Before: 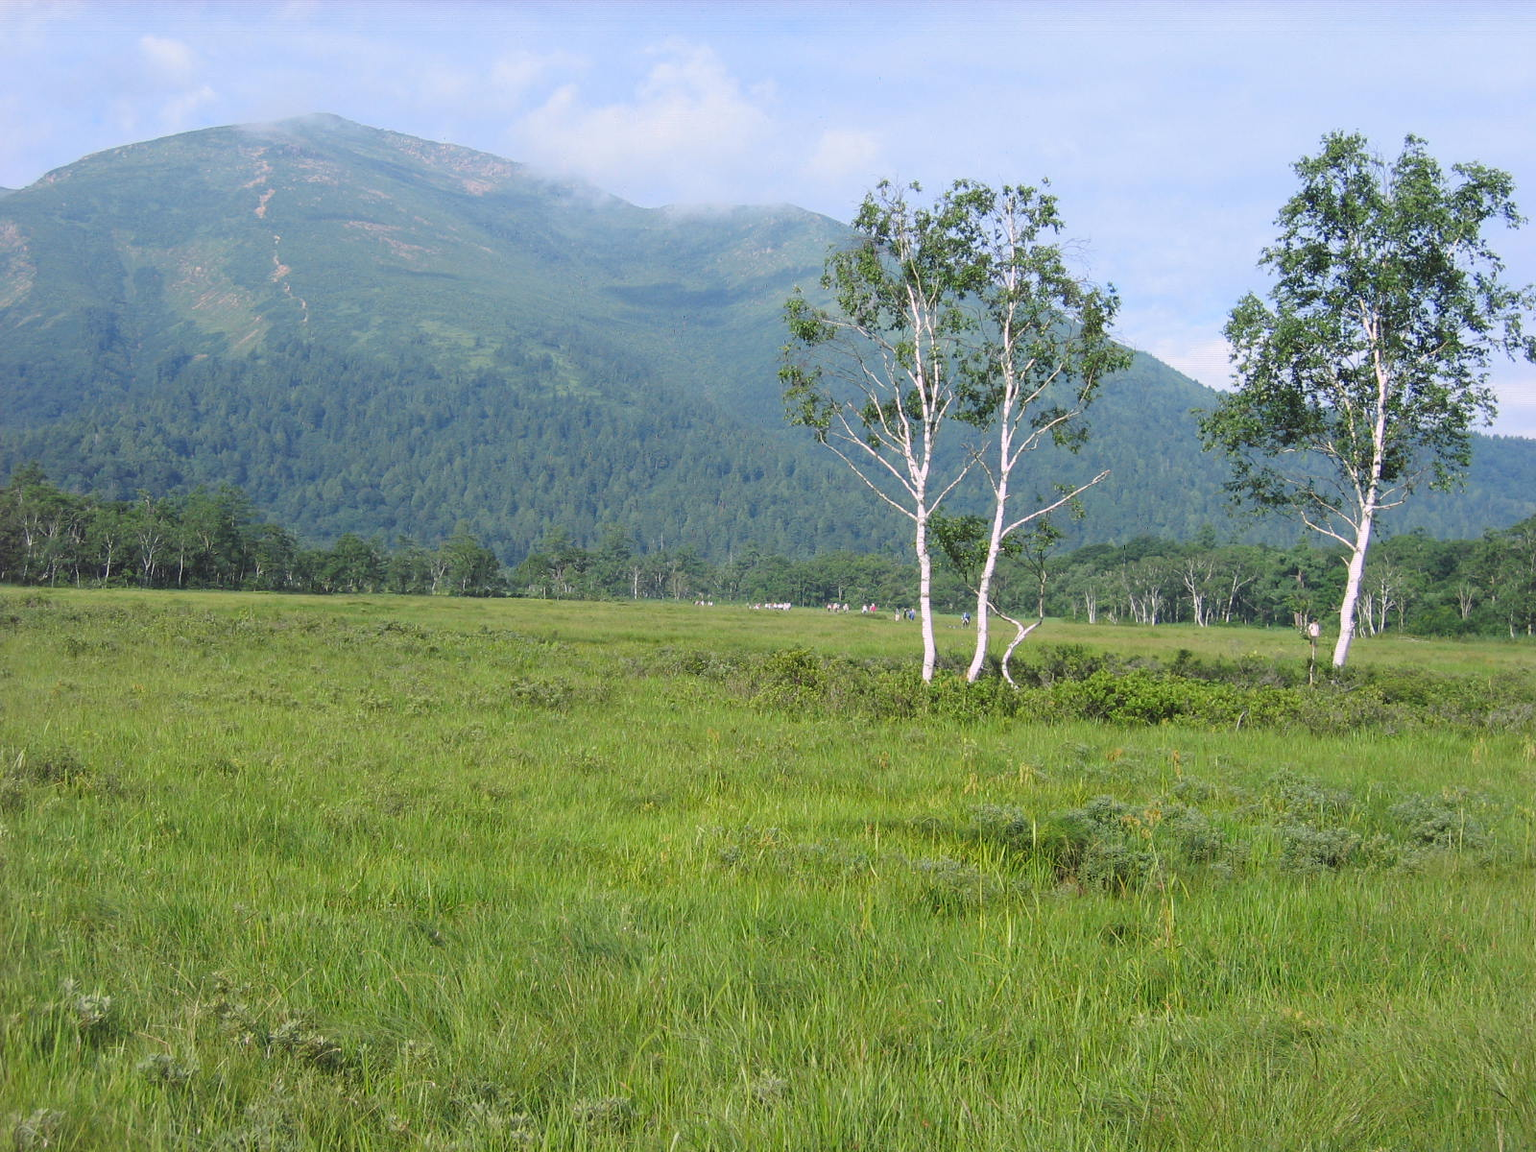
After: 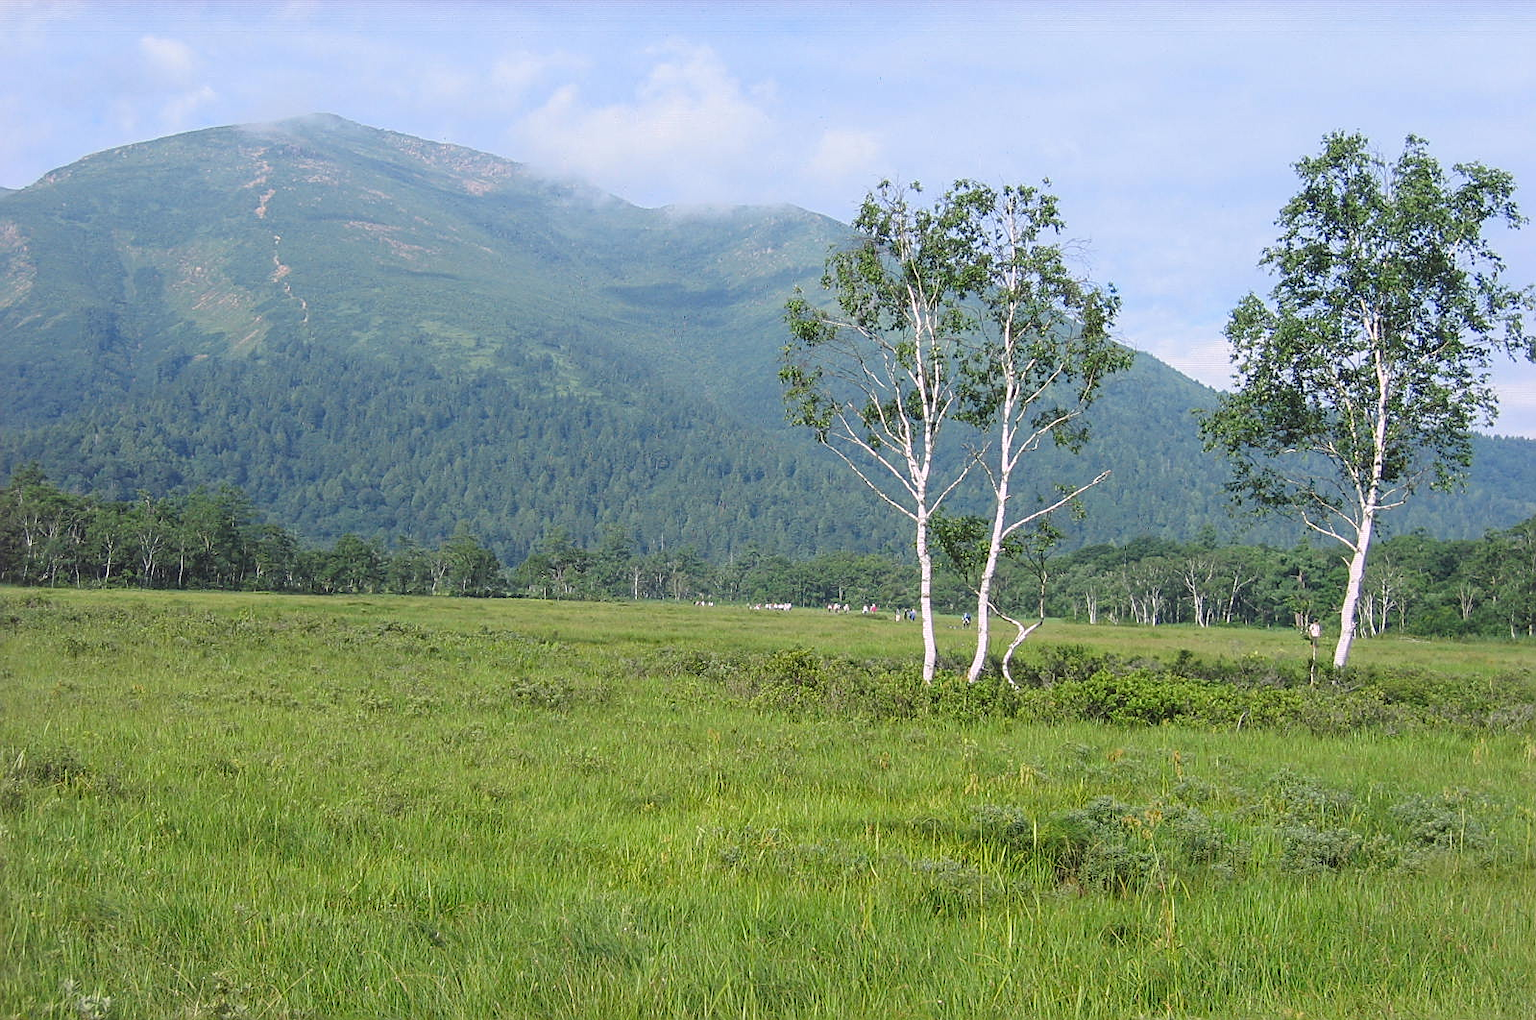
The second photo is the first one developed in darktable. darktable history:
sharpen: on, module defaults
local contrast: detail 110%
crop and rotate: top 0%, bottom 11.49%
